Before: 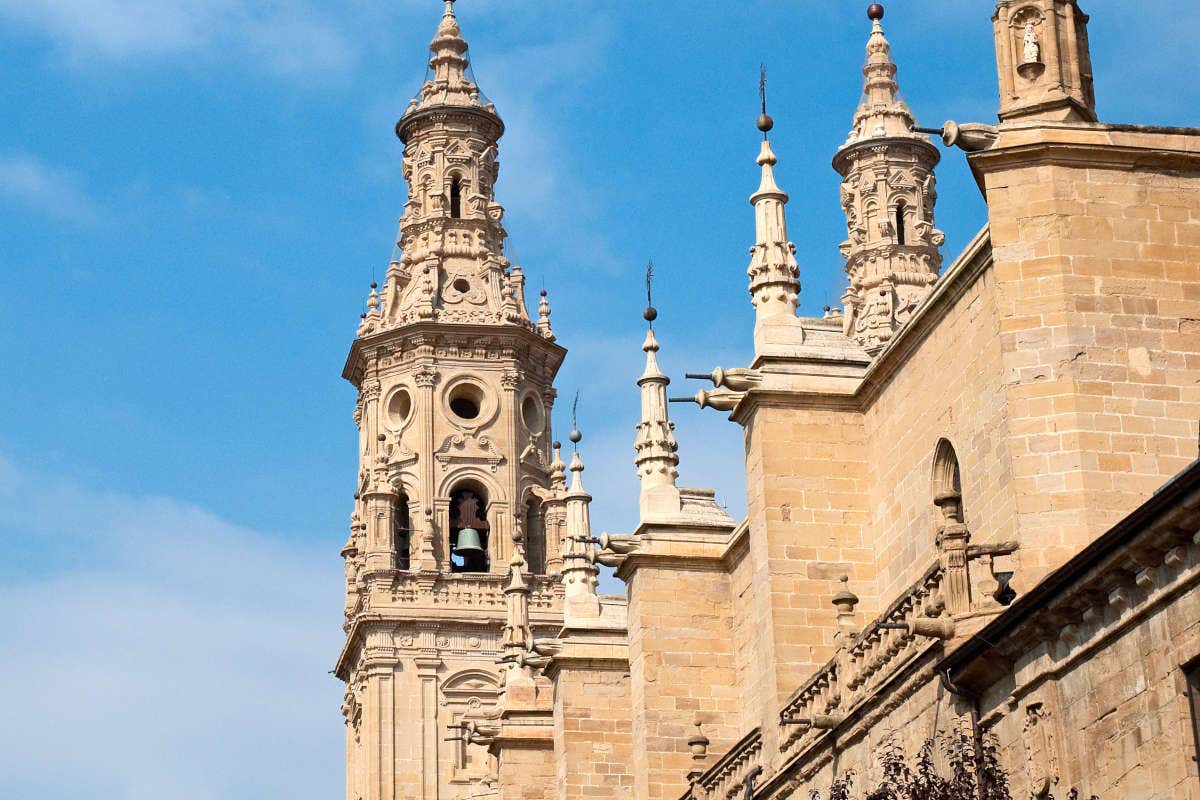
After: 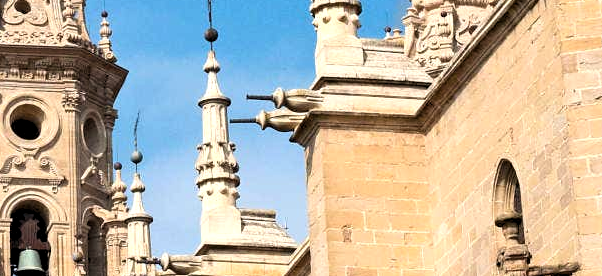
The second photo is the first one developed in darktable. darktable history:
levels: levels [0.062, 0.494, 0.925]
crop: left 36.589%, top 34.881%, right 13.209%, bottom 30.52%
